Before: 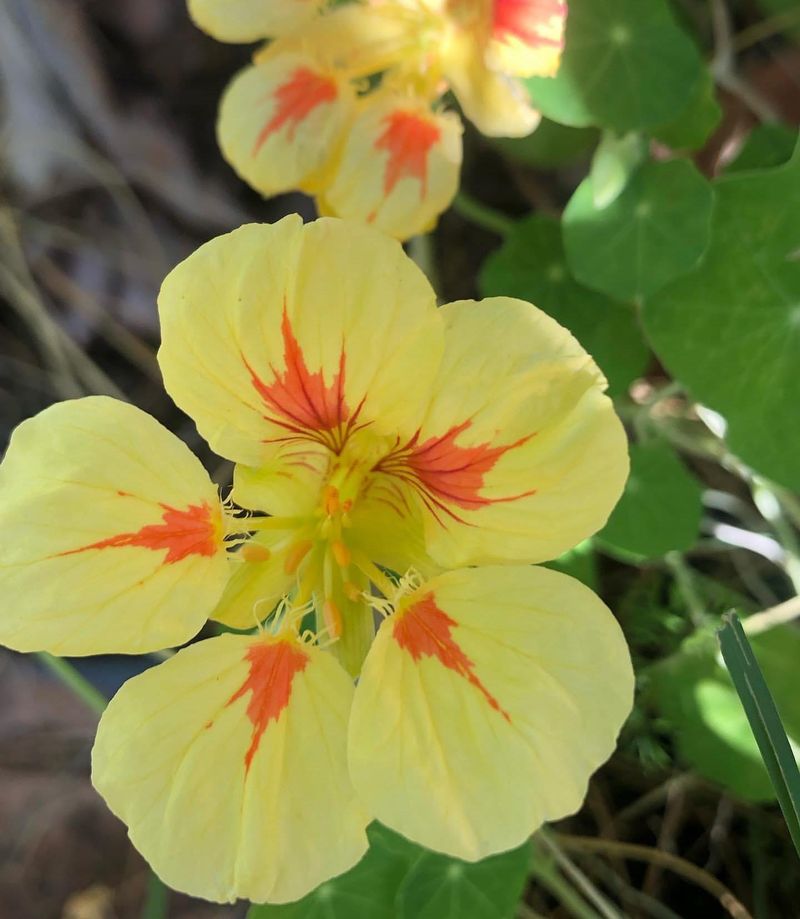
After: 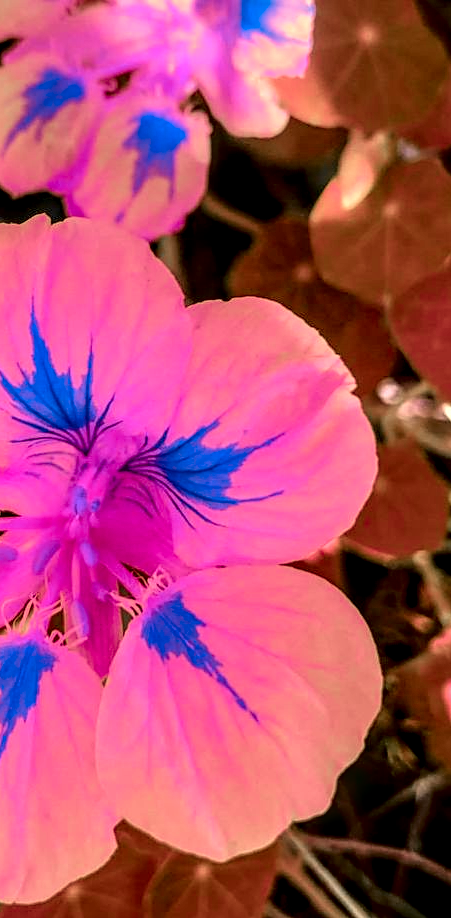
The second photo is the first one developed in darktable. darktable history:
sharpen: amount 0.203
crop: left 31.585%, top 0.002%, right 11.946%
local contrast: highlights 18%, detail 188%
exposure: compensate exposure bias true, compensate highlight preservation false
color zones: curves: ch0 [(0.826, 0.353)]; ch1 [(0.242, 0.647) (0.889, 0.342)]; ch2 [(0.246, 0.089) (0.969, 0.068)]
tone curve: curves: ch0 [(0, 0) (0.003, 0.033) (0.011, 0.033) (0.025, 0.036) (0.044, 0.039) (0.069, 0.04) (0.1, 0.043) (0.136, 0.052) (0.177, 0.085) (0.224, 0.14) (0.277, 0.225) (0.335, 0.333) (0.399, 0.419) (0.468, 0.51) (0.543, 0.603) (0.623, 0.713) (0.709, 0.808) (0.801, 0.901) (0.898, 0.98) (1, 1)], color space Lab, independent channels
